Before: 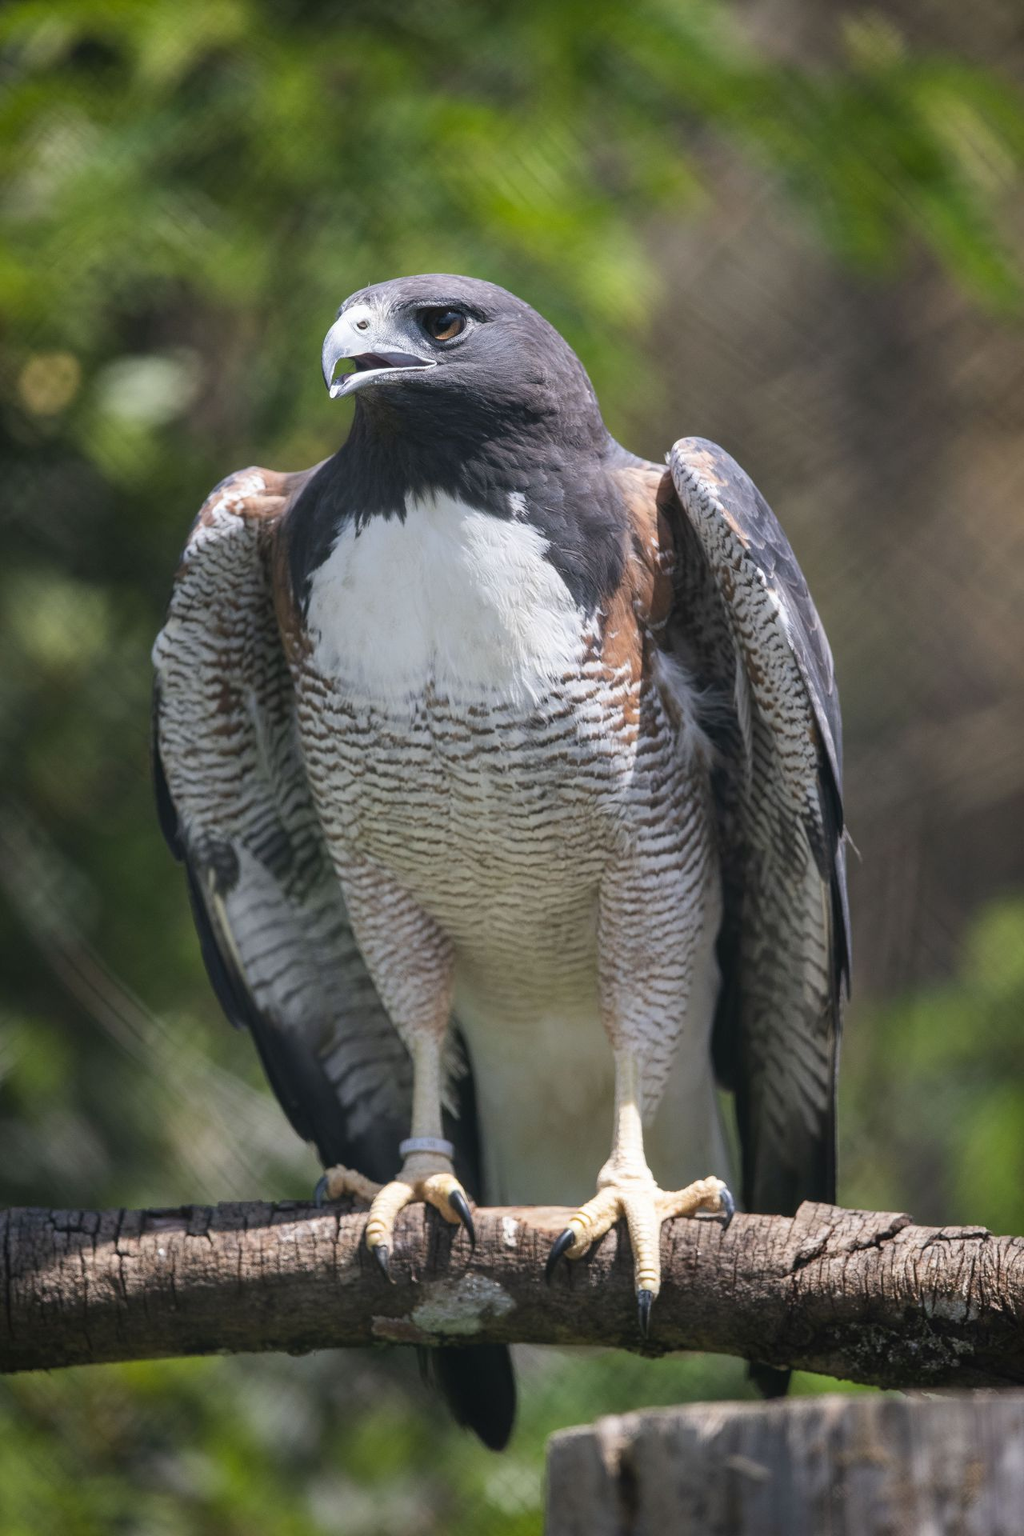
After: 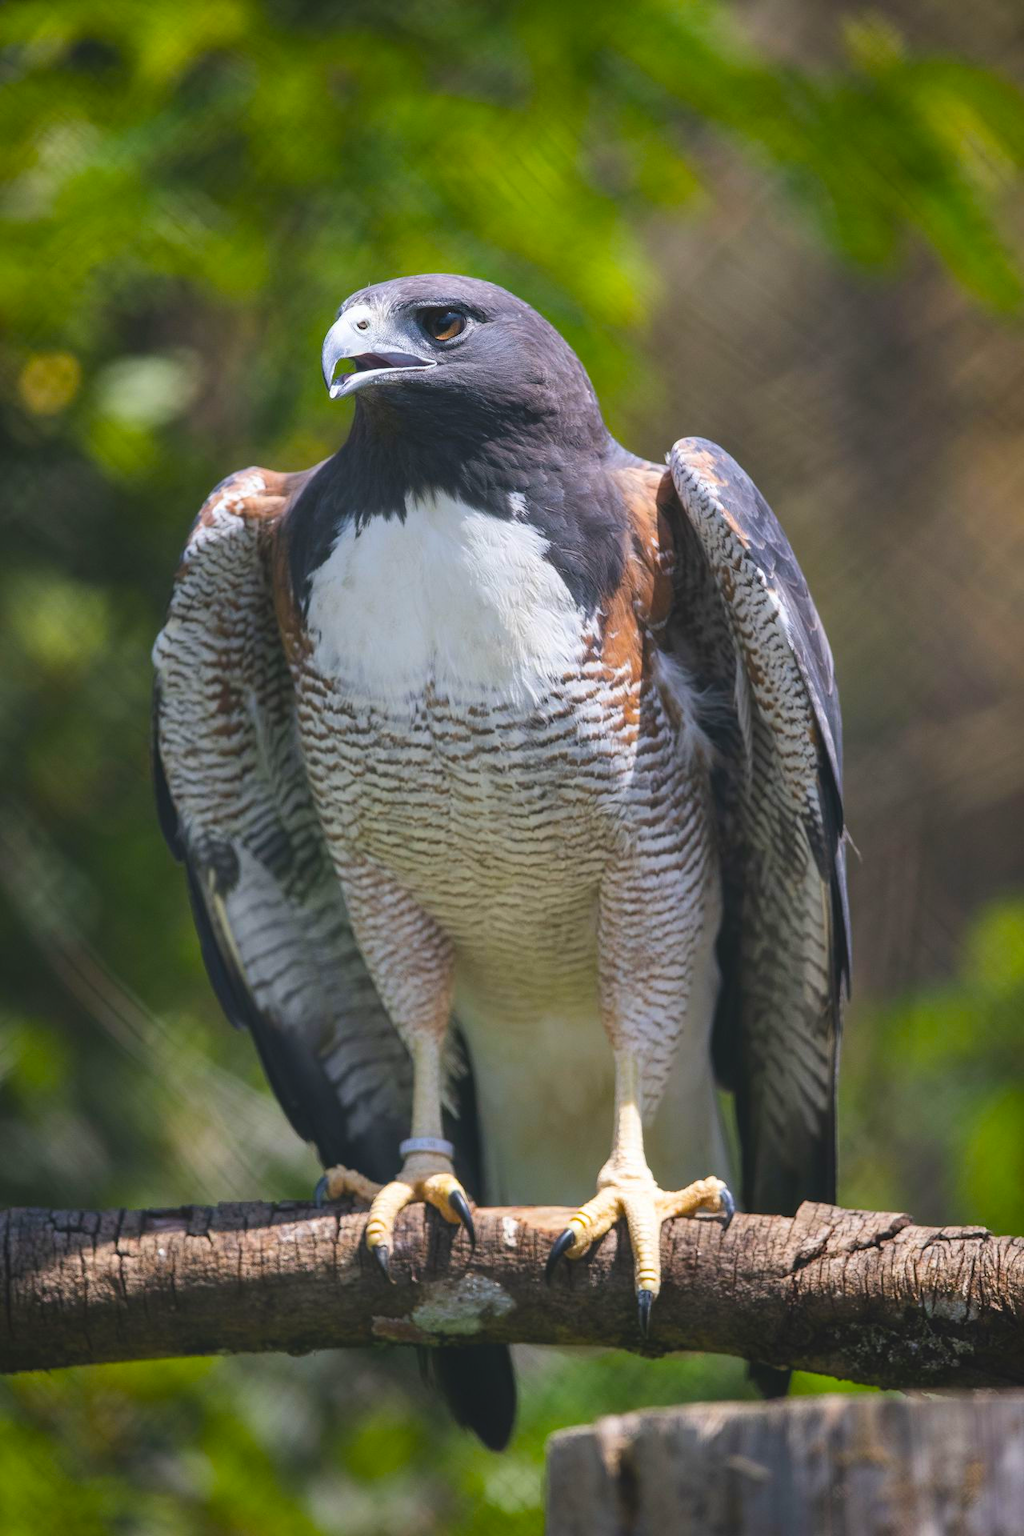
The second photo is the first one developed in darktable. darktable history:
color balance rgb: global offset › luminance 0.687%, linear chroma grading › global chroma 14.513%, perceptual saturation grading › global saturation 30.018%, global vibrance 20%
